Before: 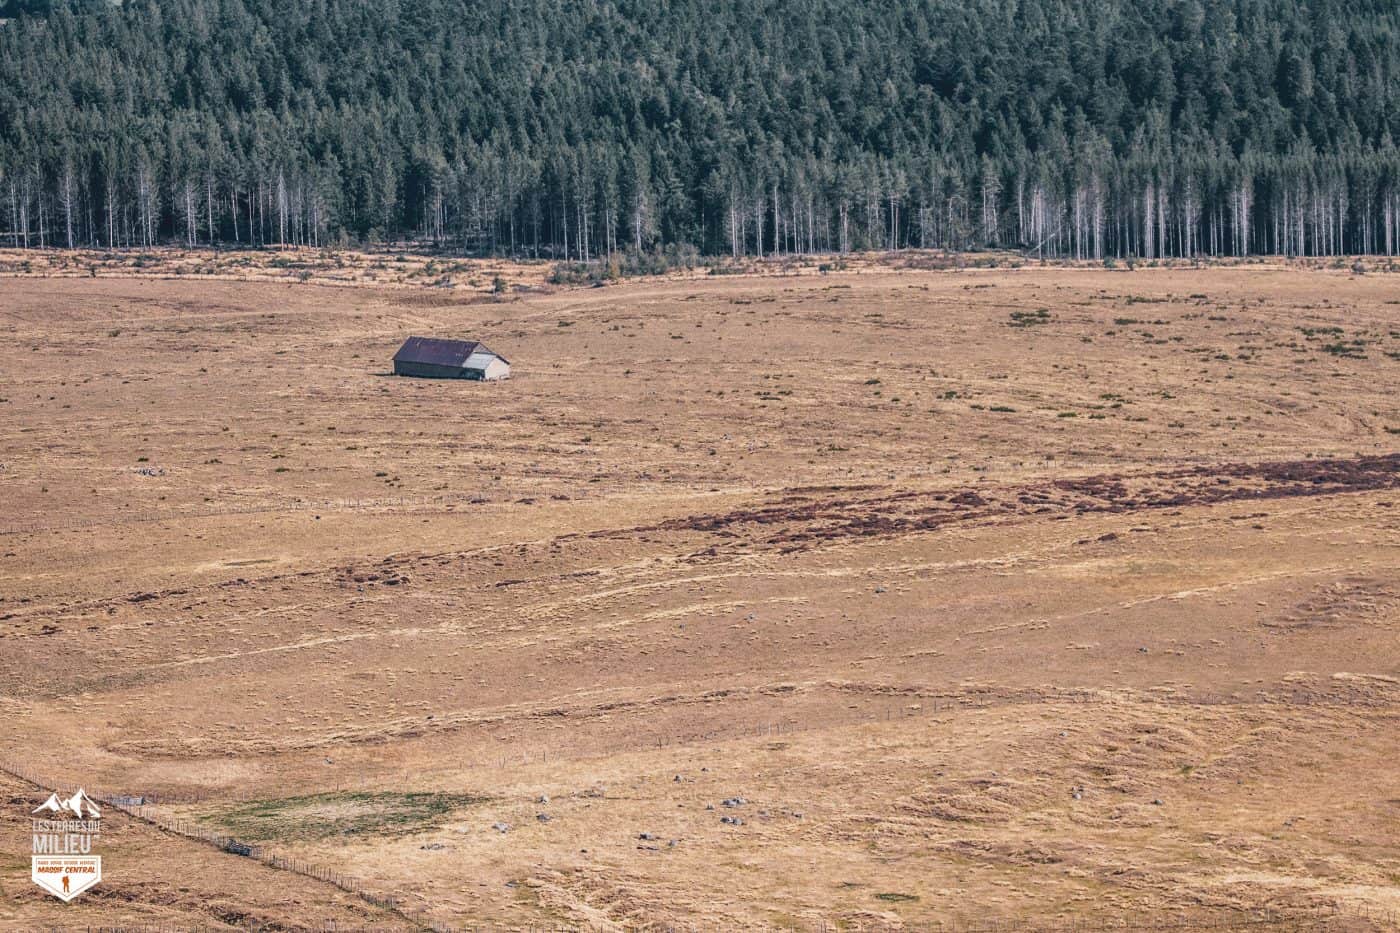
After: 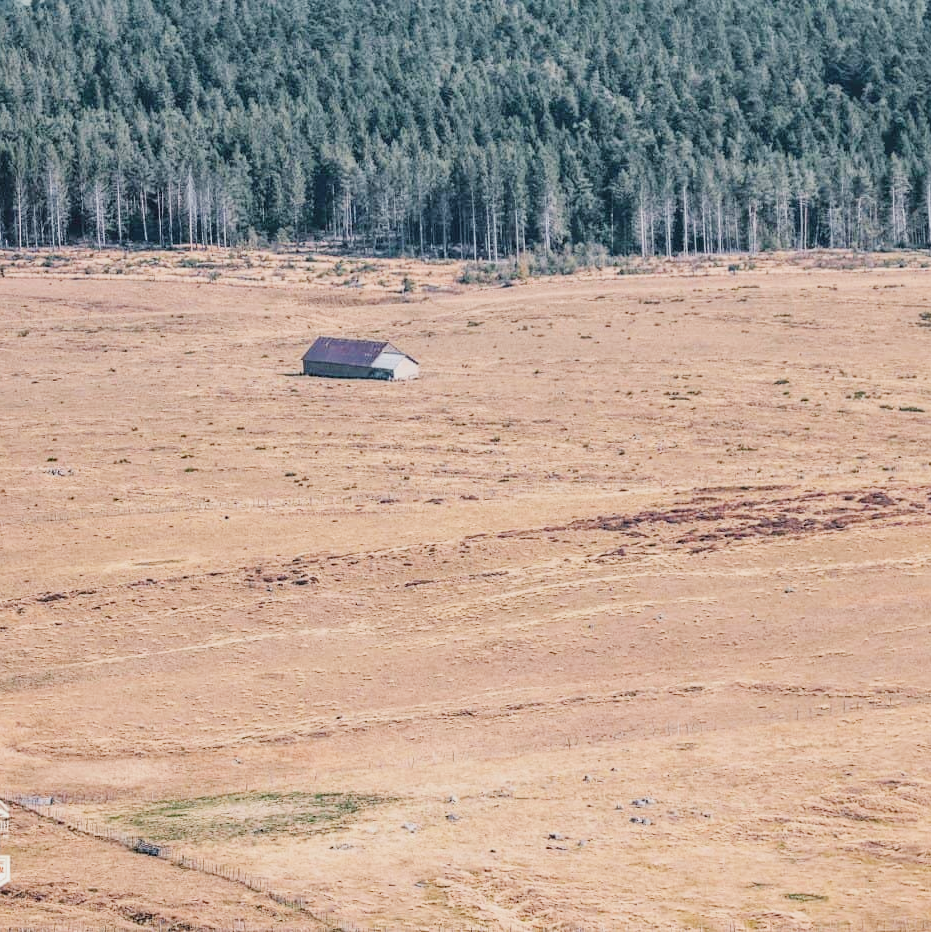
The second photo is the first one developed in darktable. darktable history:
crop and rotate: left 6.533%, right 26.957%
filmic rgb: black relative exposure -7.16 EV, white relative exposure 5.39 EV, hardness 3.02
exposure: black level correction 0, exposure 1.102 EV, compensate highlight preservation false
